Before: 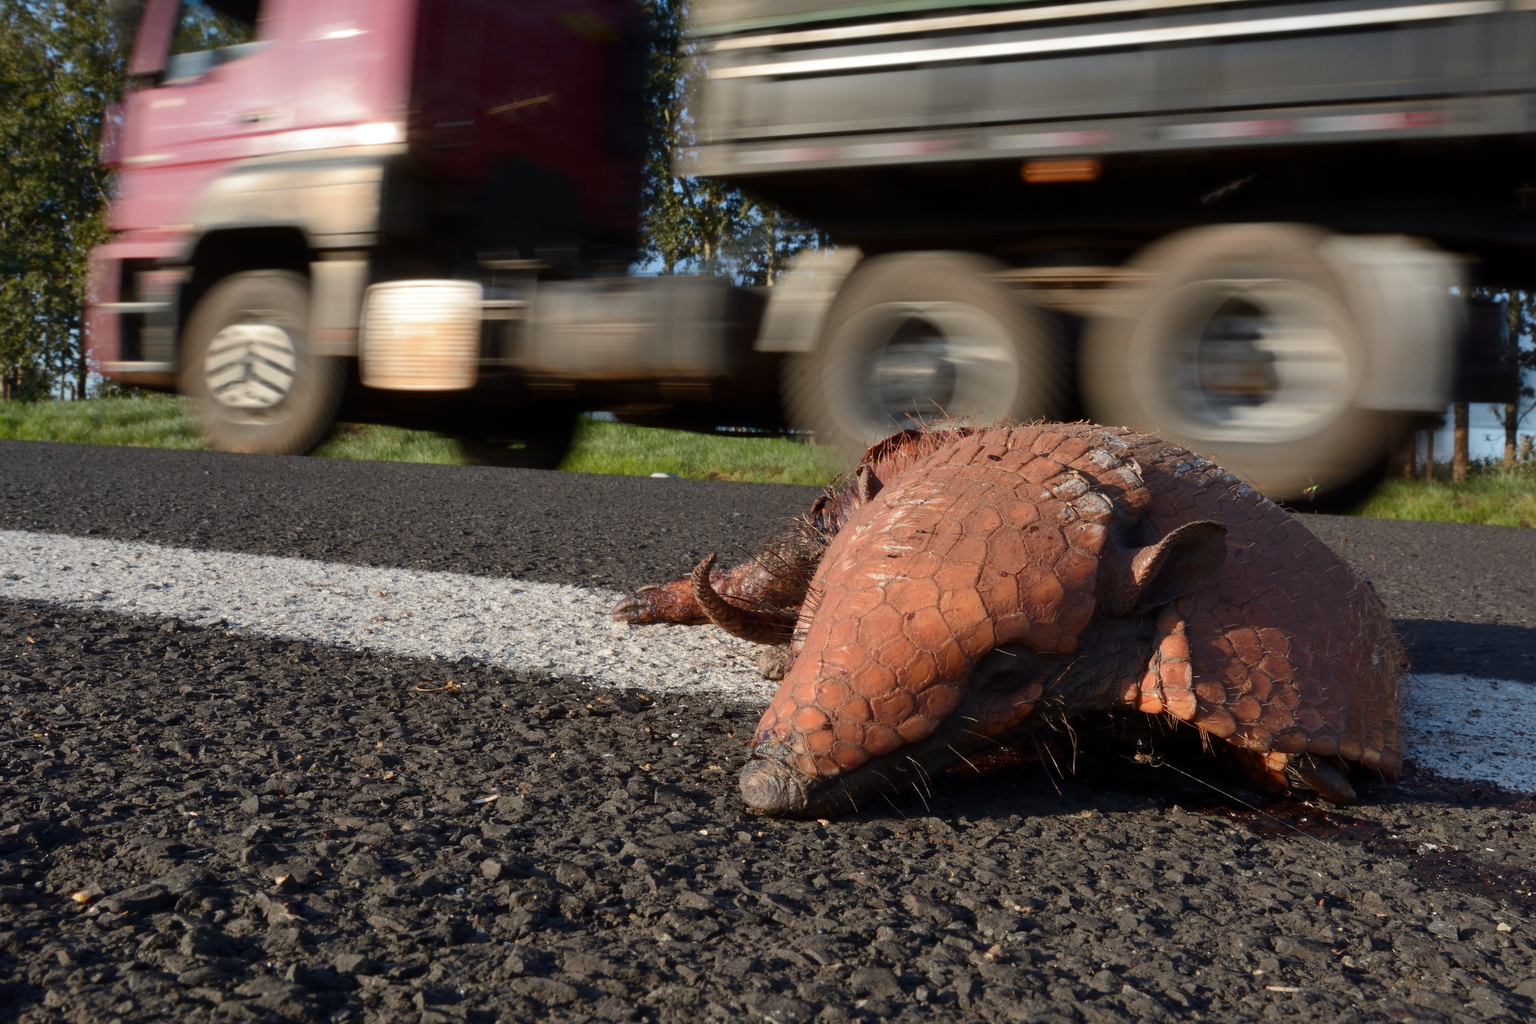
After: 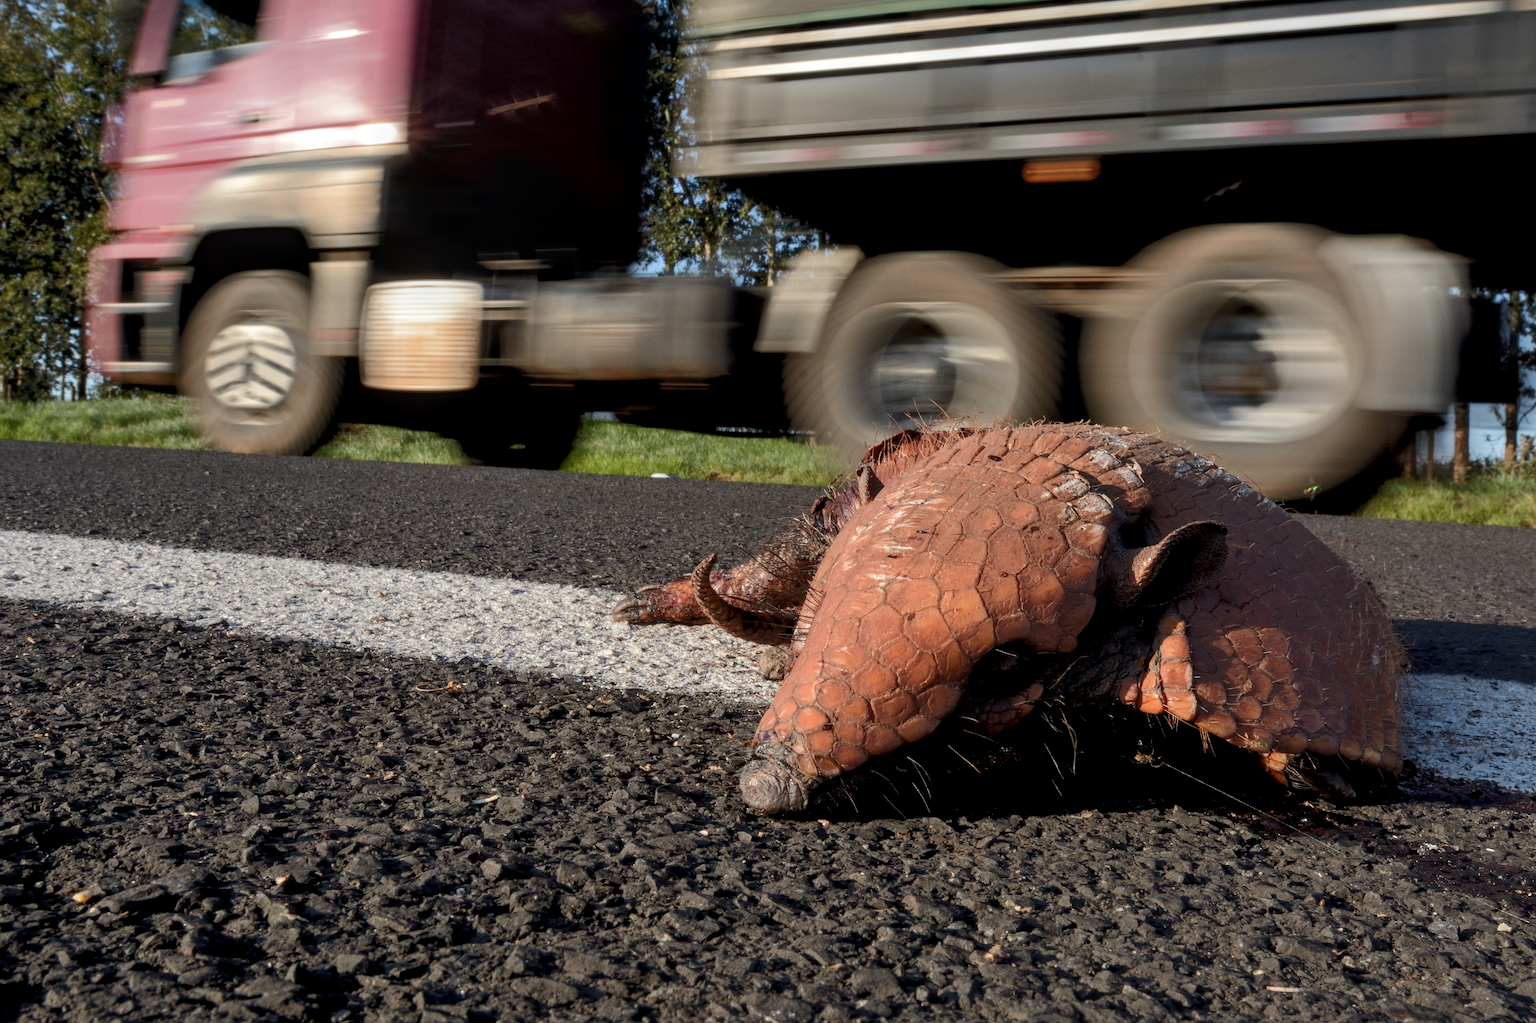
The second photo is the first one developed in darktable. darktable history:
local contrast: detail 130%
tone equalizer: -8 EV -1.81 EV, -7 EV -1.13 EV, -6 EV -1.59 EV
